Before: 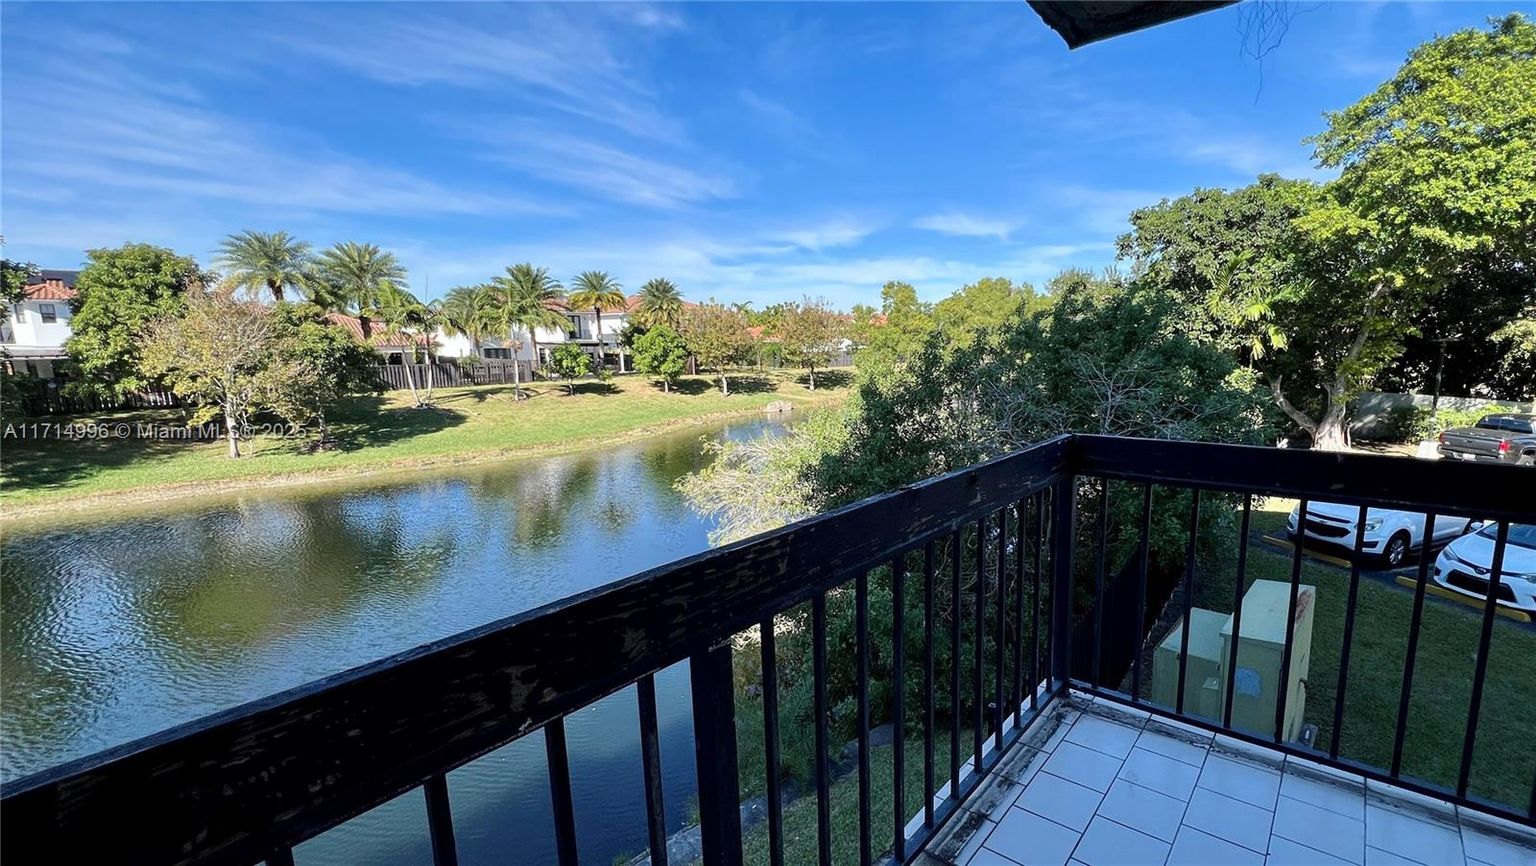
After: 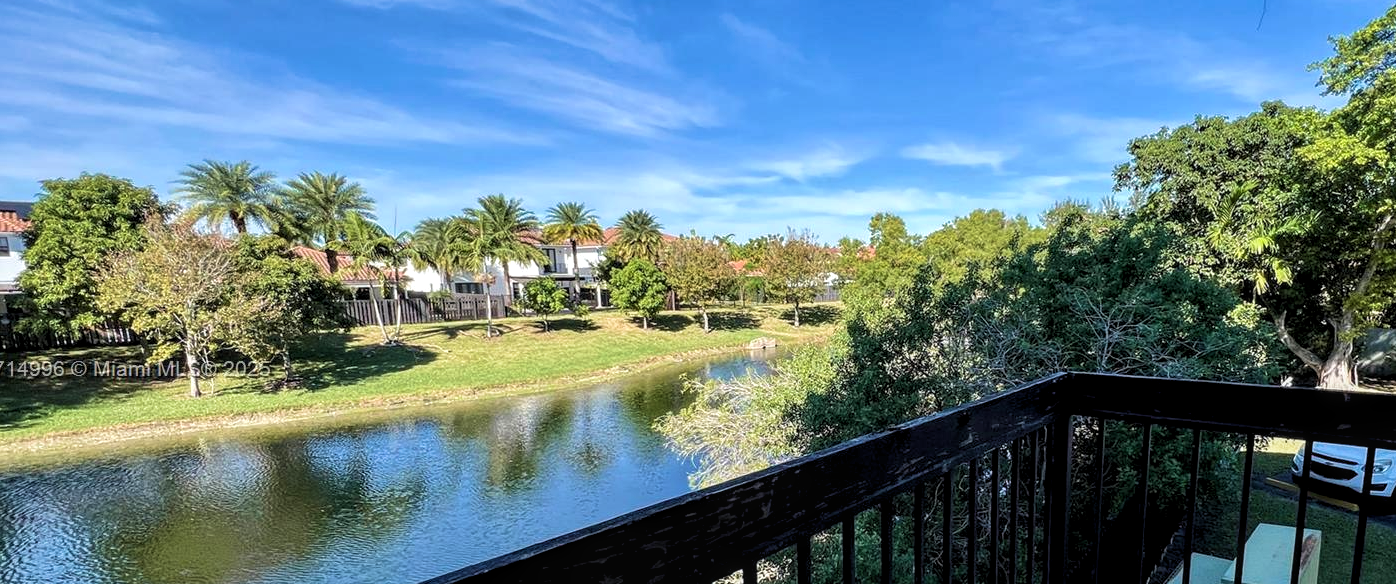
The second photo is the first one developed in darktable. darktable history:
velvia: on, module defaults
crop: left 3.088%, top 8.964%, right 9.611%, bottom 26.252%
local contrast: on, module defaults
levels: black 0.035%, levels [0.031, 0.5, 0.969]
